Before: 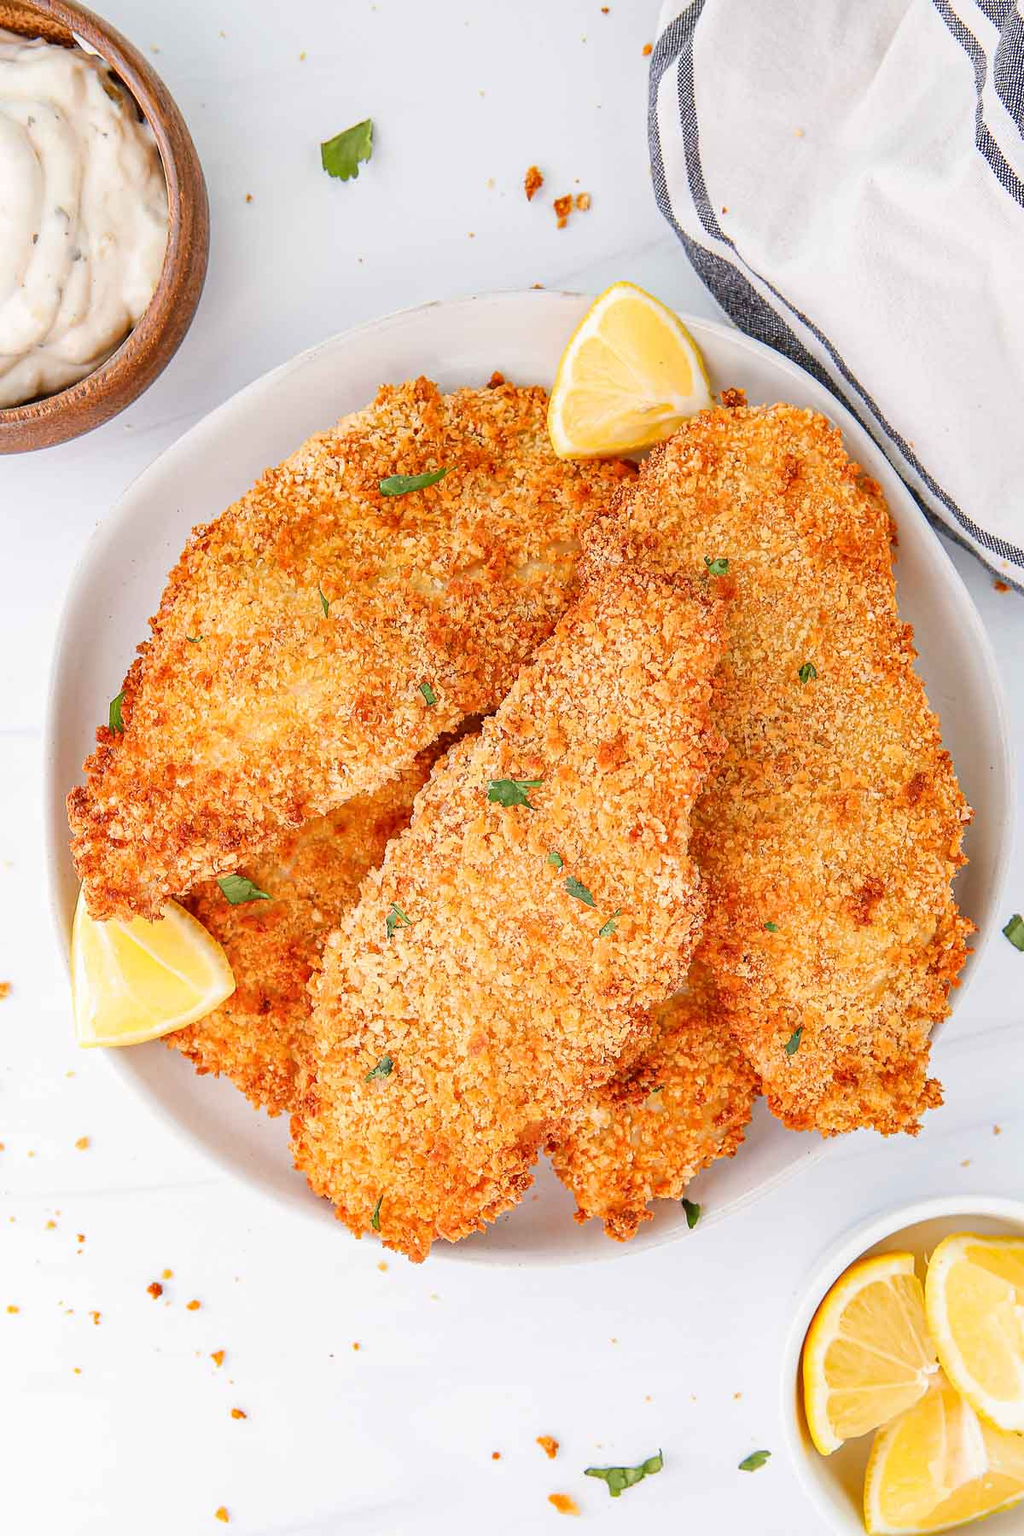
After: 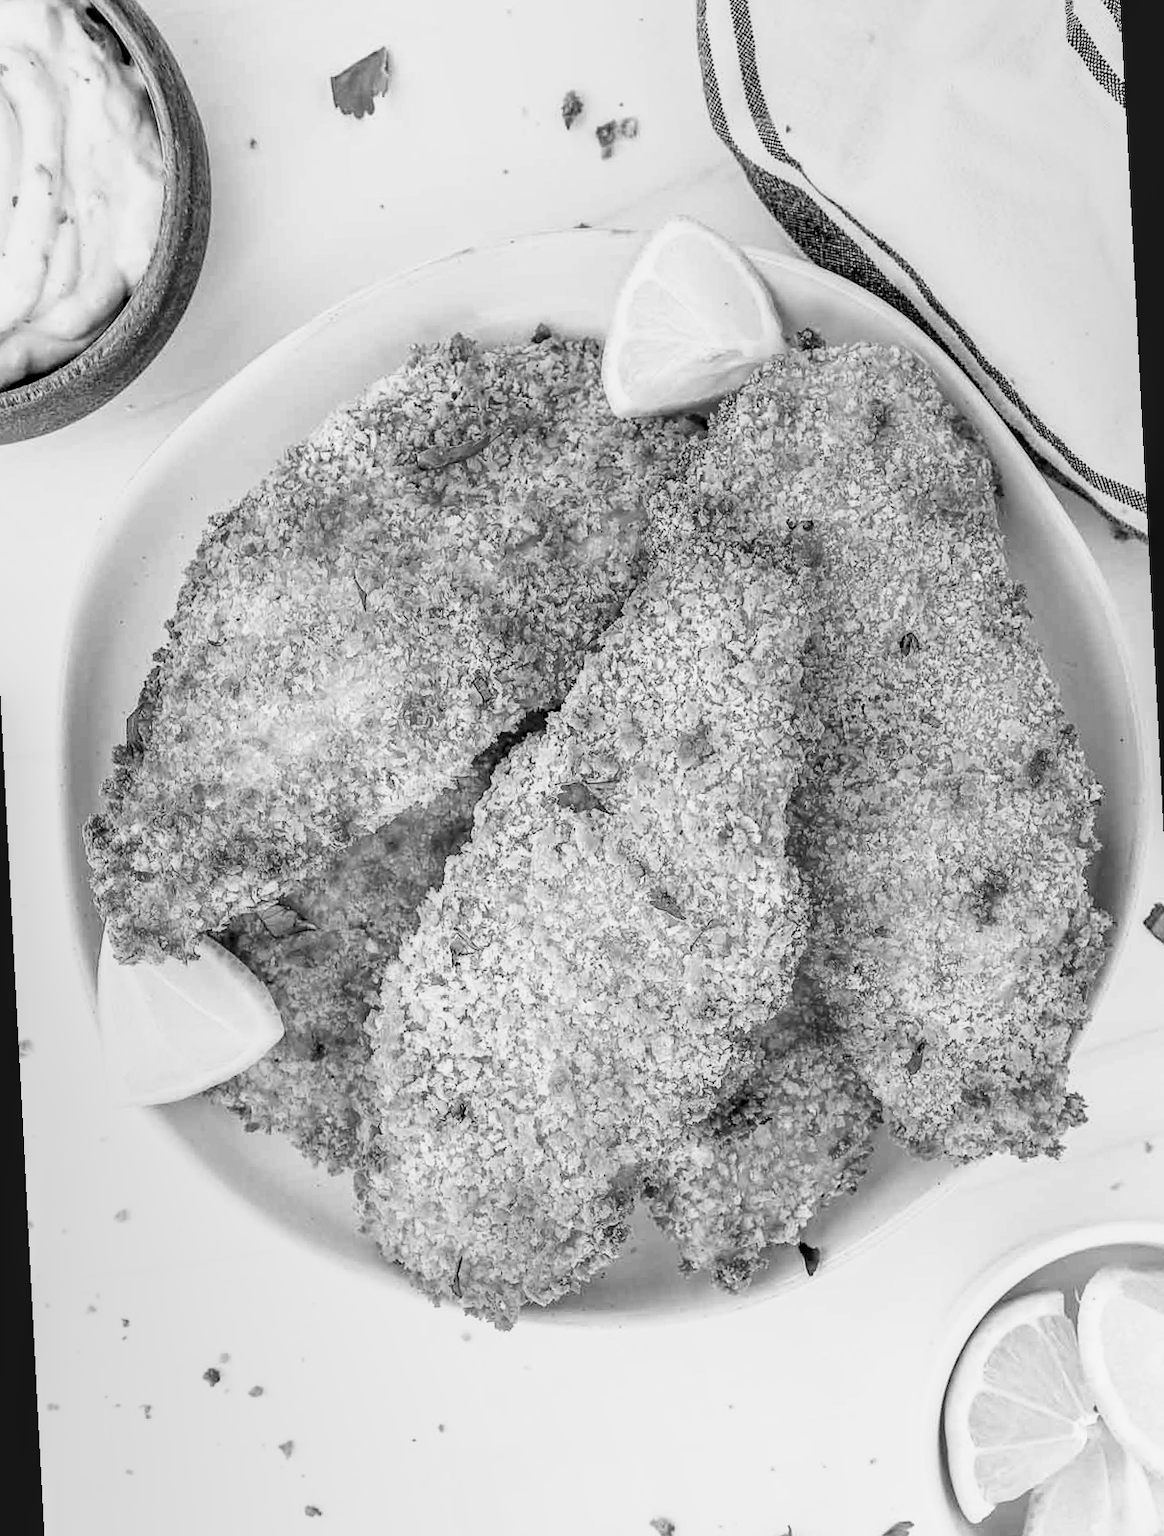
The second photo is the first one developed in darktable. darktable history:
filmic rgb: black relative exposure -5.5 EV, white relative exposure 2.5 EV, threshold 3 EV, target black luminance 0%, hardness 4.51, latitude 67.35%, contrast 1.453, shadows ↔ highlights balance -3.52%, preserve chrominance no, color science v4 (2020), contrast in shadows soft, enable highlight reconstruction true
rotate and perspective: rotation -3°, crop left 0.031, crop right 0.968, crop top 0.07, crop bottom 0.93
monochrome: a -71.75, b 75.82
local contrast: on, module defaults
